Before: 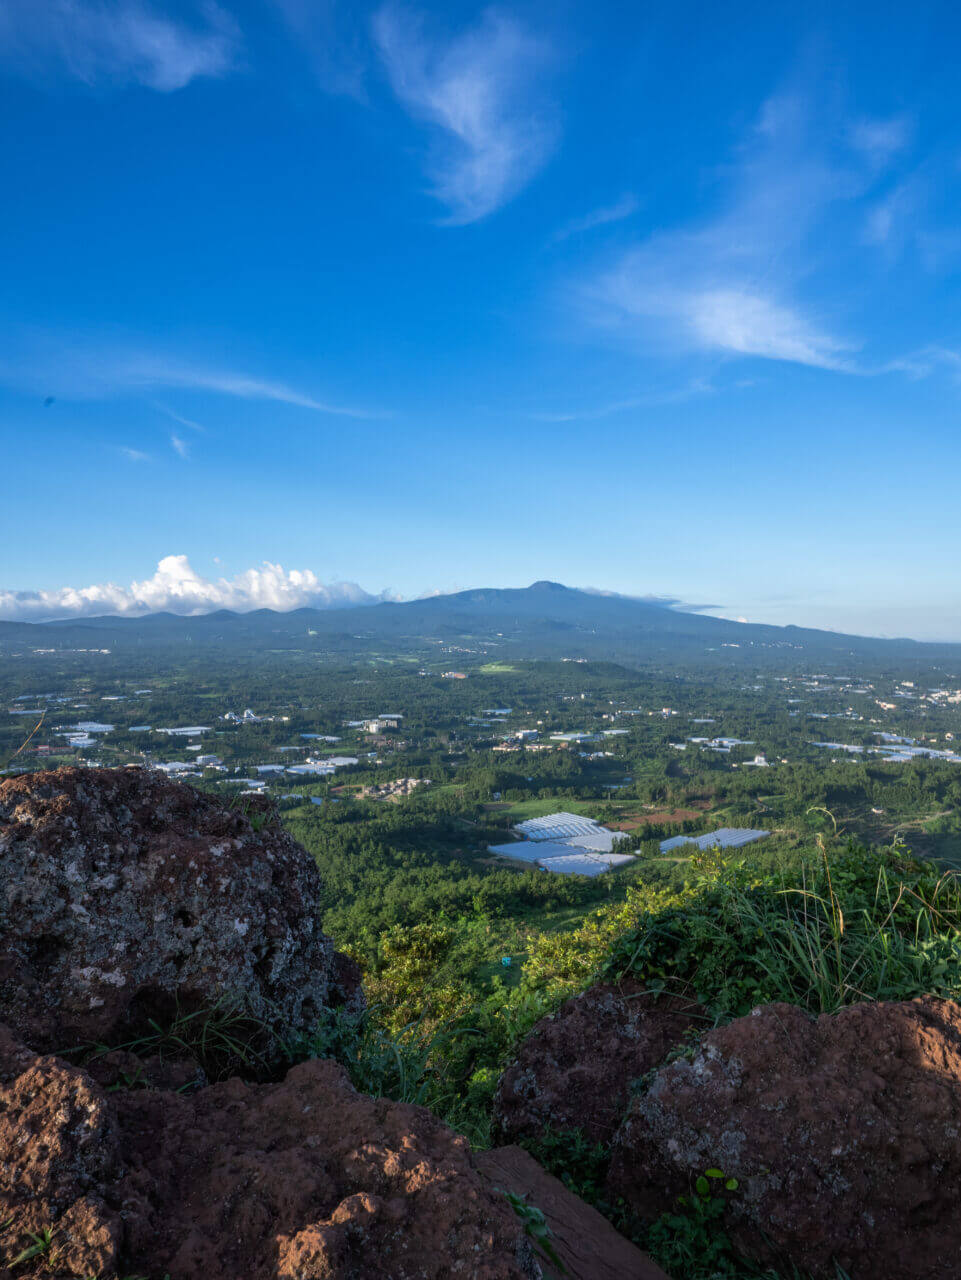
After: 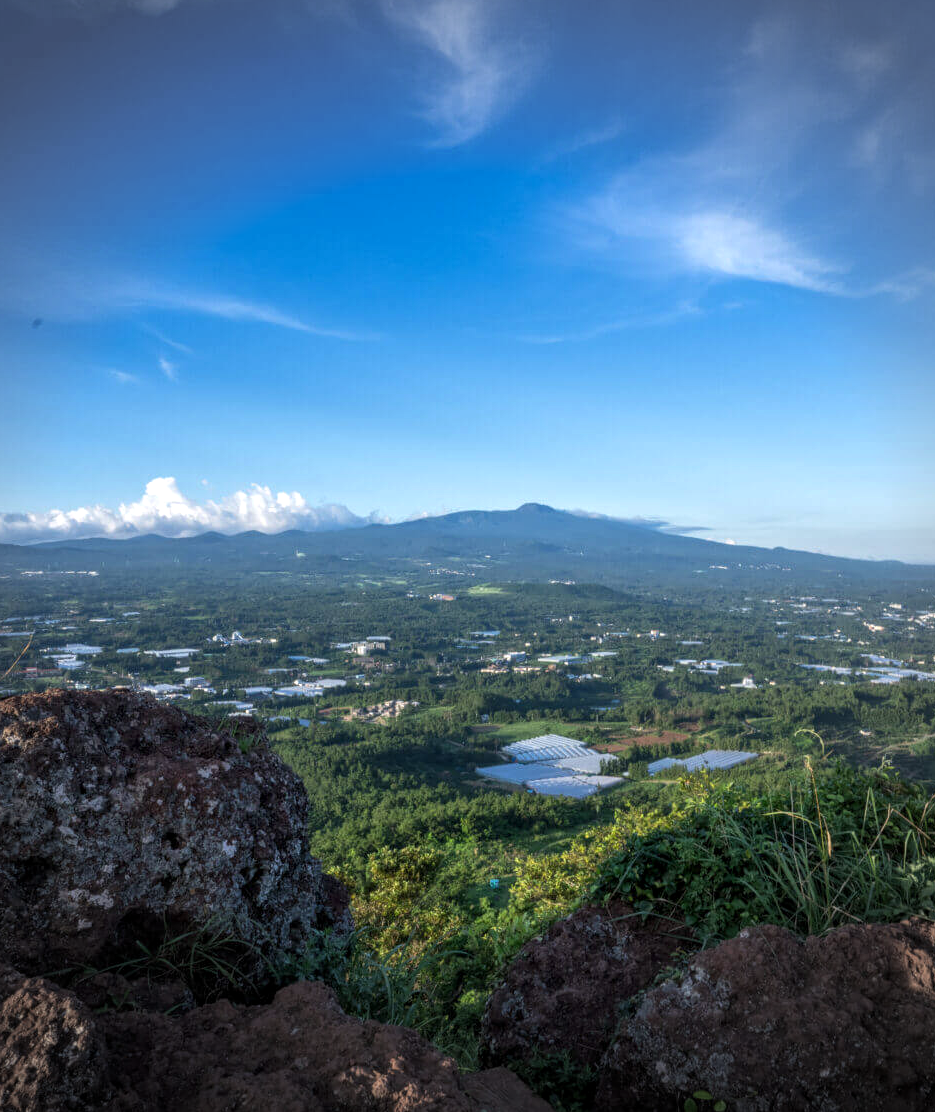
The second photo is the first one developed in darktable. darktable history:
vignetting: fall-off start 75.12%, width/height ratio 1.085
local contrast: on, module defaults
crop: left 1.342%, top 6.114%, right 1.354%, bottom 6.971%
exposure: black level correction -0.001, exposure 0.079 EV, compensate exposure bias true, compensate highlight preservation false
base curve: preserve colors none
